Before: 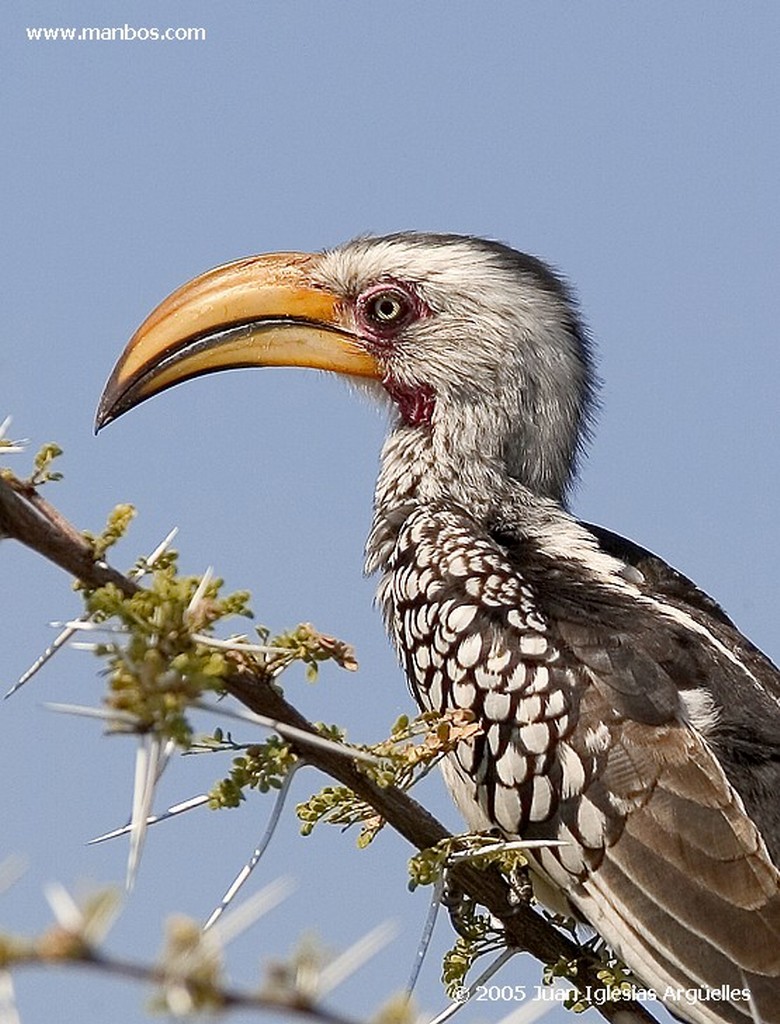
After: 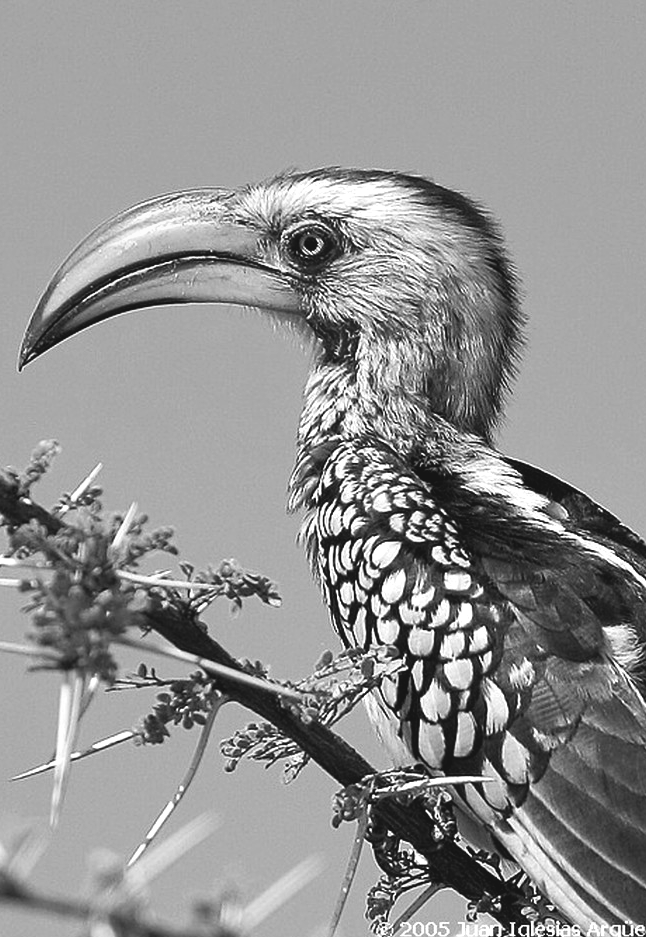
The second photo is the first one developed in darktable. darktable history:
color balance: lift [1.016, 0.983, 1, 1.017], gamma [0.958, 1, 1, 1], gain [0.981, 1.007, 0.993, 1.002], input saturation 118.26%, contrast 13.43%, contrast fulcrum 21.62%, output saturation 82.76%
color balance rgb: perceptual saturation grading › global saturation 20%, perceptual saturation grading › highlights -25%, perceptual saturation grading › shadows 25%
shadows and highlights: shadows 29.61, highlights -30.47, low approximation 0.01, soften with gaussian
crop: left 9.807%, top 6.259%, right 7.334%, bottom 2.177%
monochrome: on, module defaults
